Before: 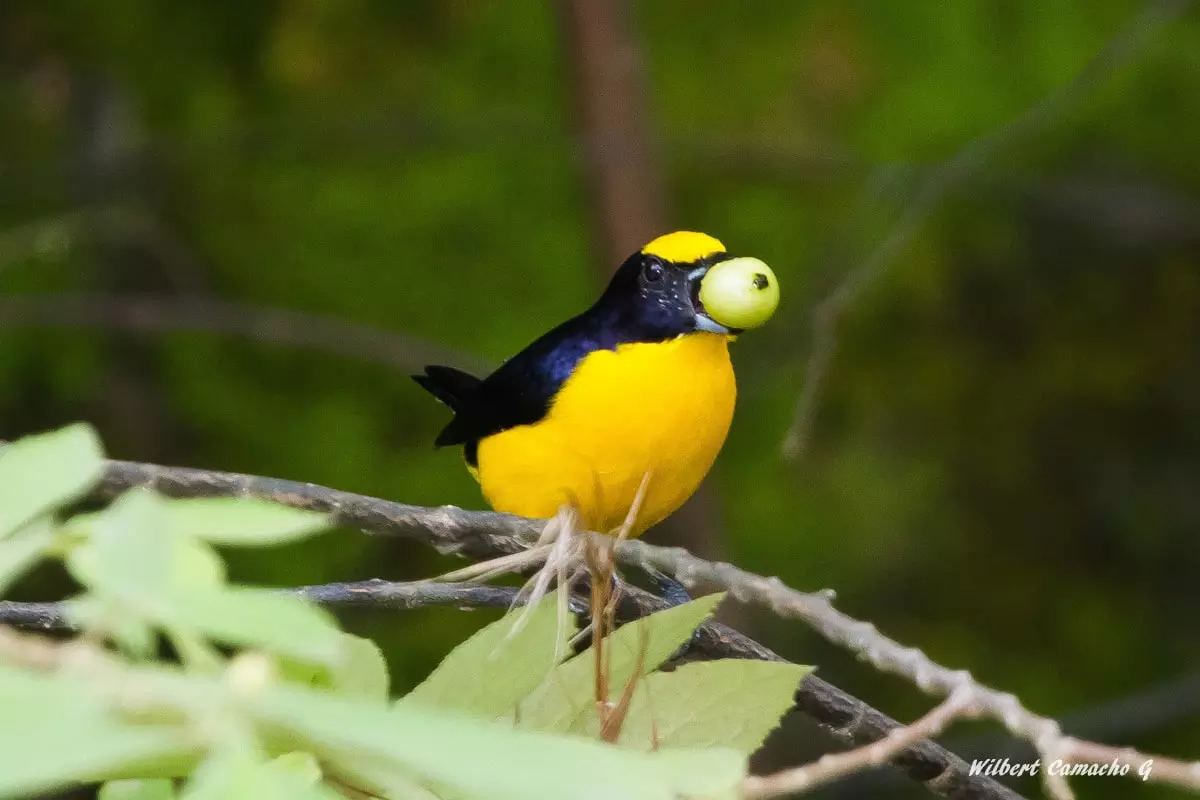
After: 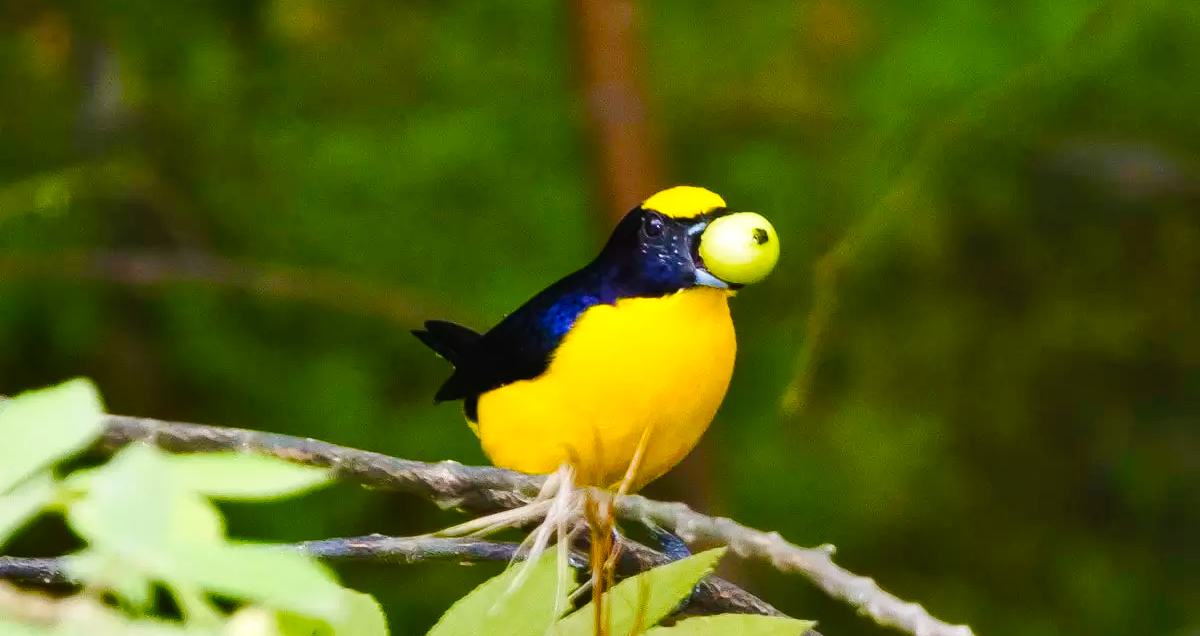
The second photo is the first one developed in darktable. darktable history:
exposure: exposure 0.201 EV, compensate exposure bias true, compensate highlight preservation false
shadows and highlights: low approximation 0.01, soften with gaussian
tone curve: curves: ch0 [(0, 0.01) (0.037, 0.032) (0.131, 0.108) (0.275, 0.258) (0.483, 0.512) (0.61, 0.661) (0.696, 0.742) (0.792, 0.834) (0.911, 0.936) (0.997, 0.995)]; ch1 [(0, 0) (0.308, 0.29) (0.425, 0.411) (0.503, 0.502) (0.529, 0.543) (0.683, 0.706) (0.746, 0.77) (1, 1)]; ch2 [(0, 0) (0.225, 0.214) (0.334, 0.339) (0.401, 0.415) (0.485, 0.487) (0.502, 0.502) (0.525, 0.523) (0.545, 0.552) (0.587, 0.61) (0.636, 0.654) (0.711, 0.729) (0.845, 0.855) (0.998, 0.977)], preserve colors none
crop and rotate: top 5.653%, bottom 14.76%
color balance rgb: perceptual saturation grading › global saturation 39.947%, perceptual saturation grading › highlights -25.383%, perceptual saturation grading › mid-tones 35.585%, perceptual saturation grading › shadows 35.841%, global vibrance 20%
